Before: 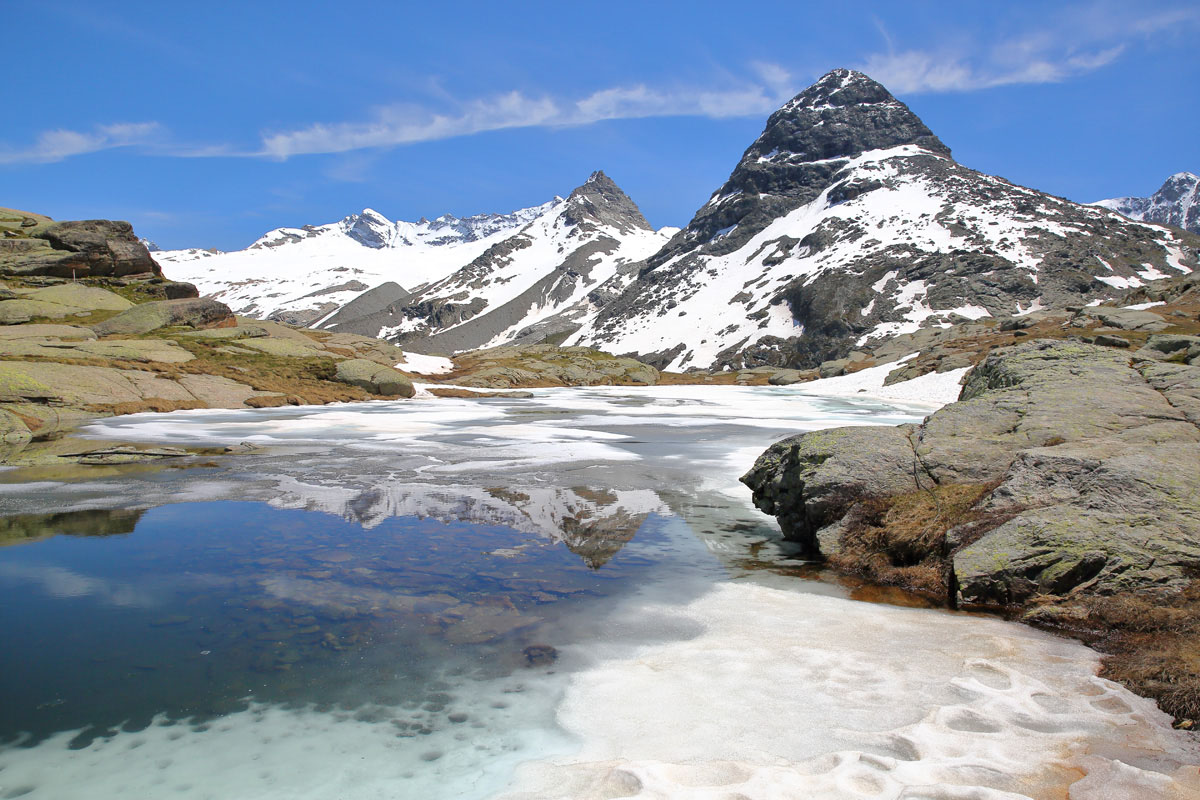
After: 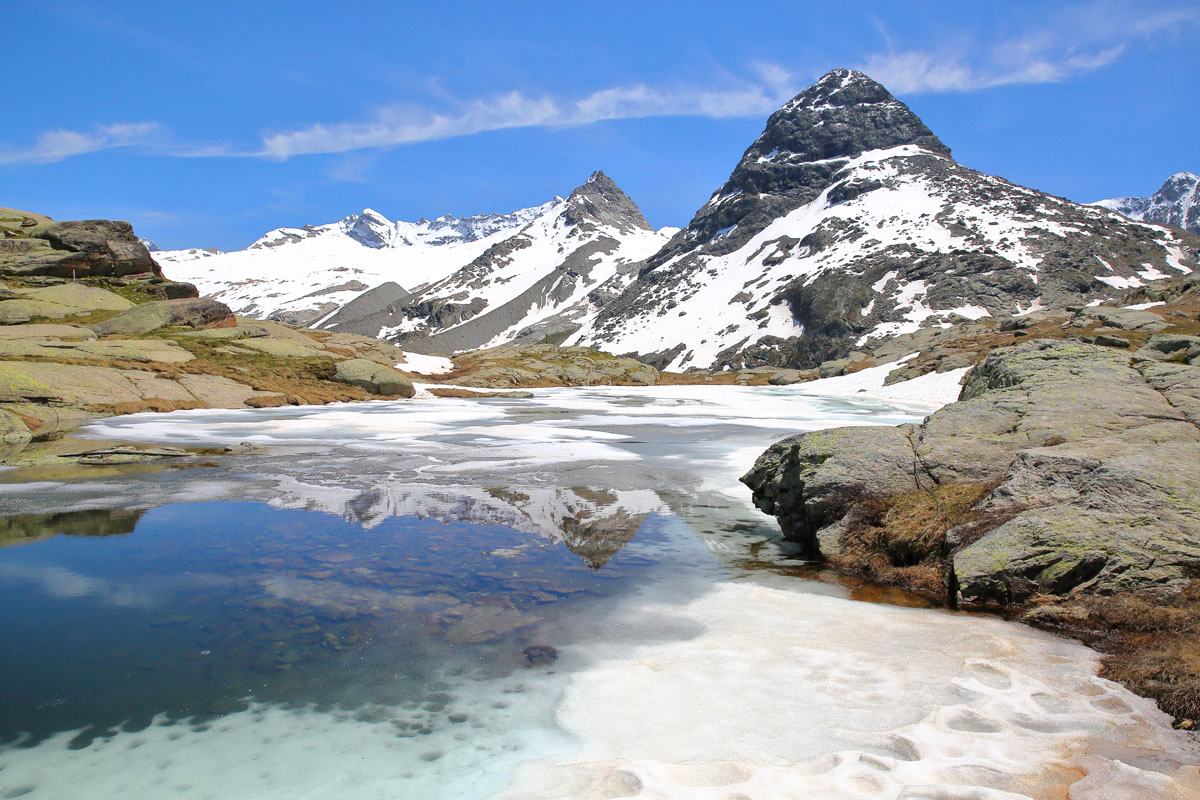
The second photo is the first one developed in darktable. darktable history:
contrast brightness saturation: contrast 0.101, brightness 0.036, saturation 0.089
